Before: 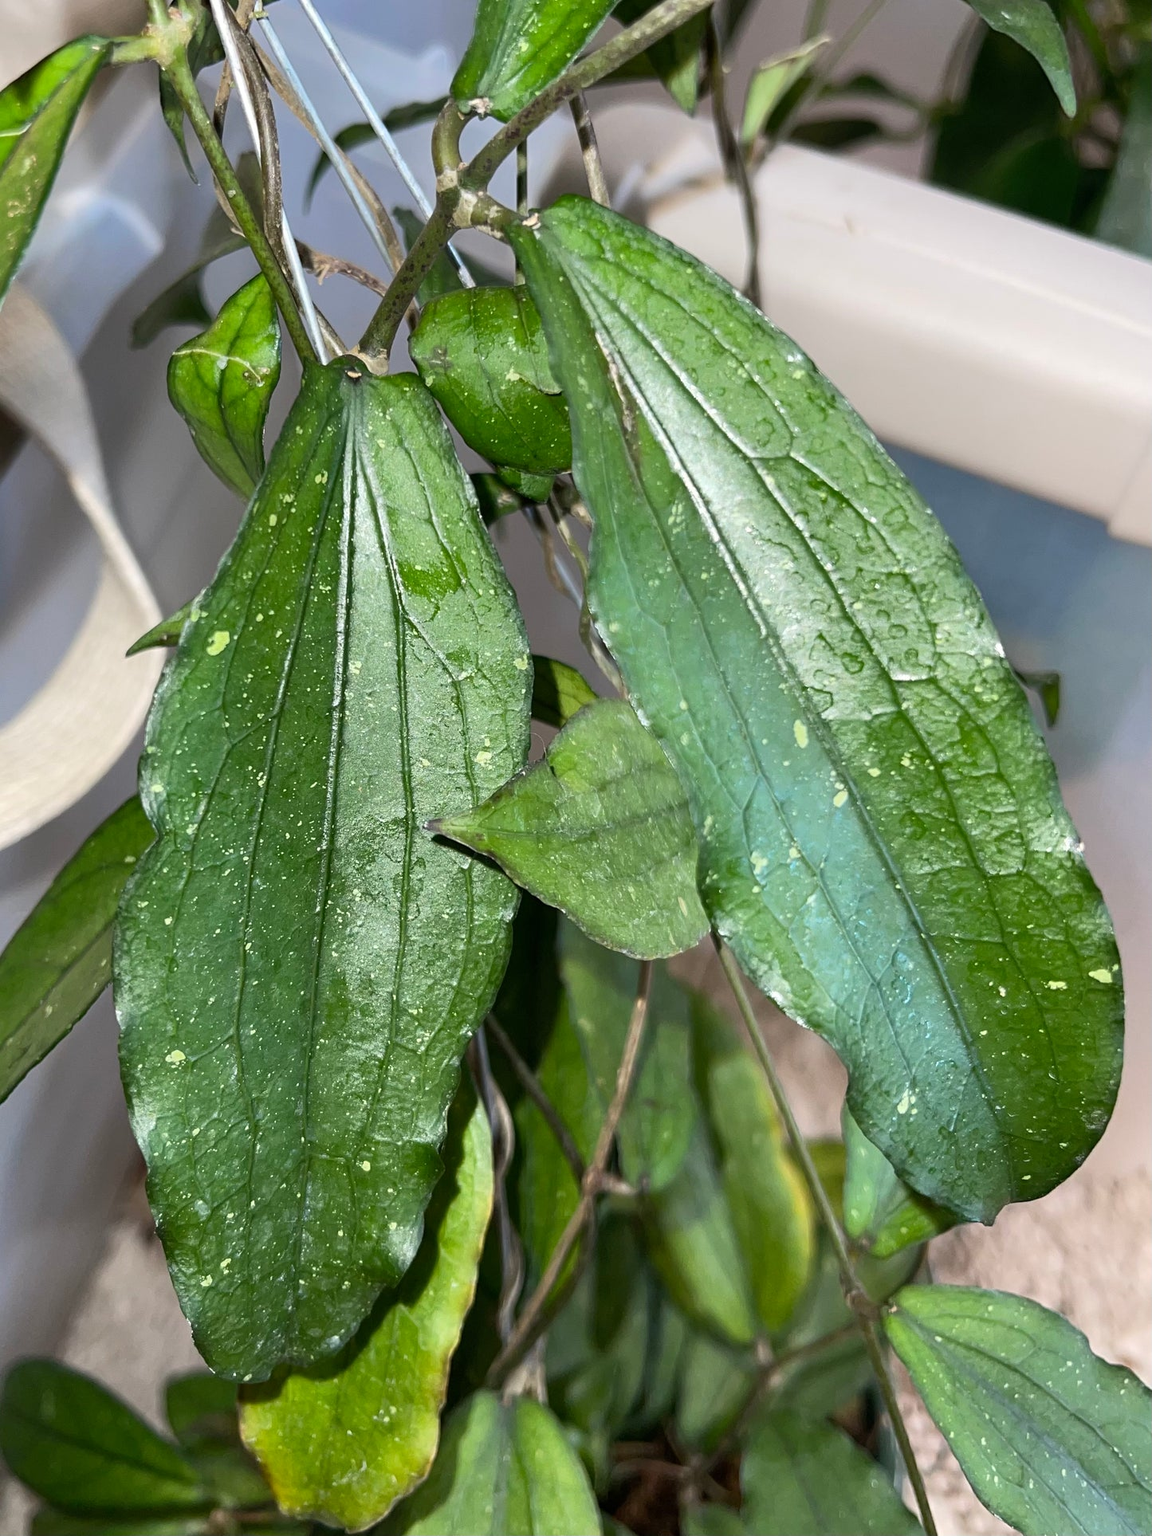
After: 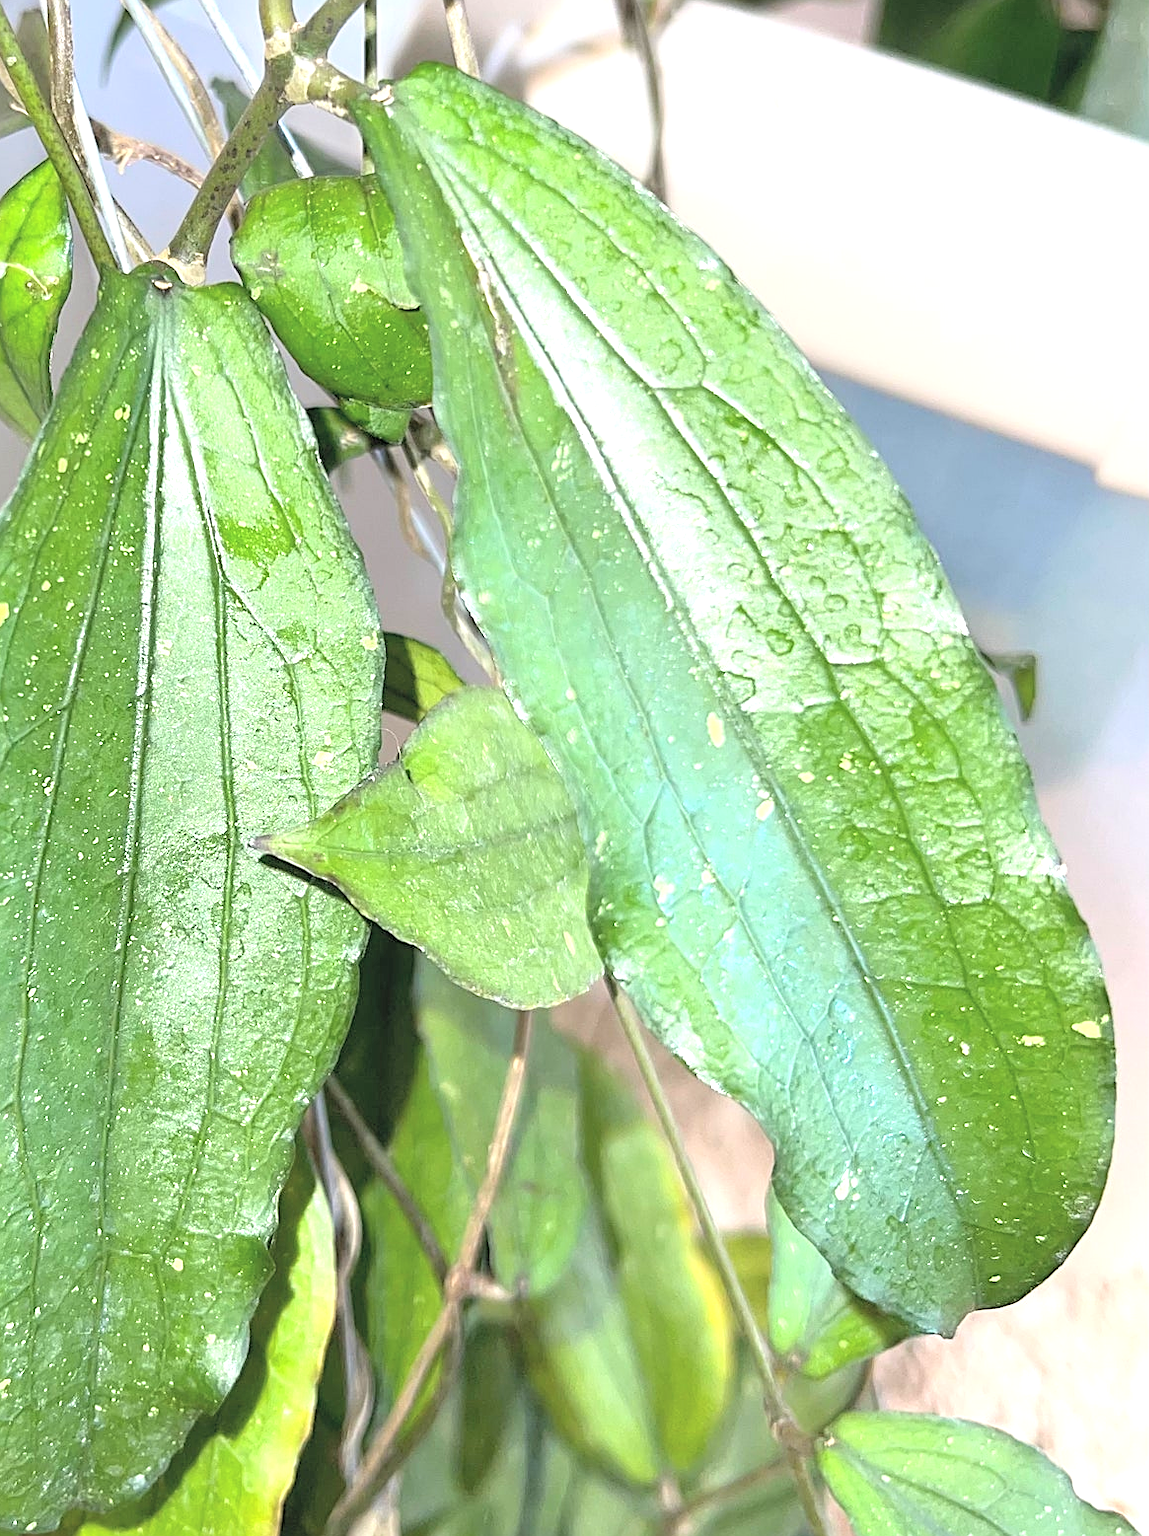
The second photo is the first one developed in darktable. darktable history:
exposure: black level correction 0, exposure 1 EV, compensate exposure bias true, compensate highlight preservation false
crop: left 19.335%, top 9.432%, right 0%, bottom 9.742%
sharpen: on, module defaults
contrast brightness saturation: brightness 0.286
